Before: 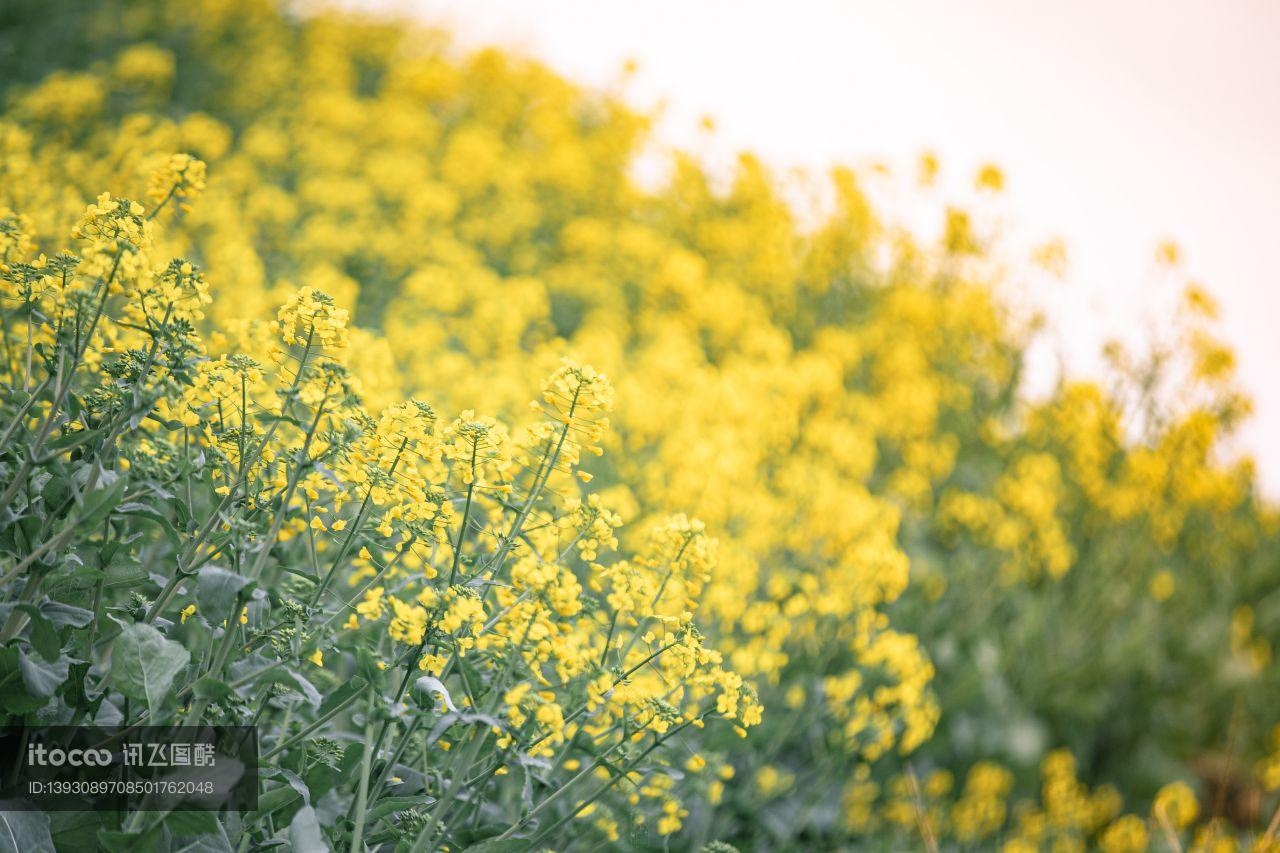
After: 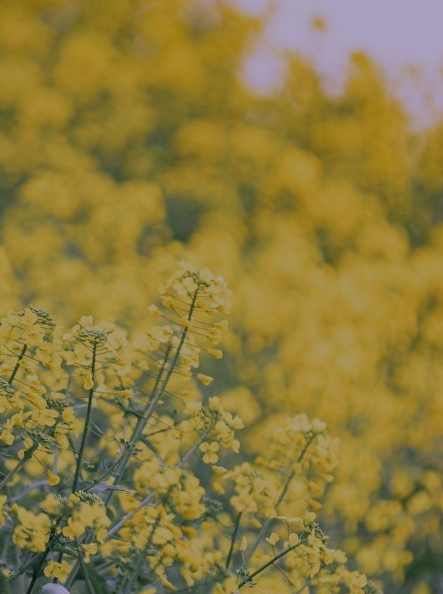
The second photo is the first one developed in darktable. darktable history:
white balance: red 1.042, blue 1.17
crop and rotate: left 29.476%, top 10.214%, right 35.32%, bottom 17.333%
exposure: exposure -1.468 EV, compensate highlight preservation false
rotate and perspective: rotation -1.42°, crop left 0.016, crop right 0.984, crop top 0.035, crop bottom 0.965
